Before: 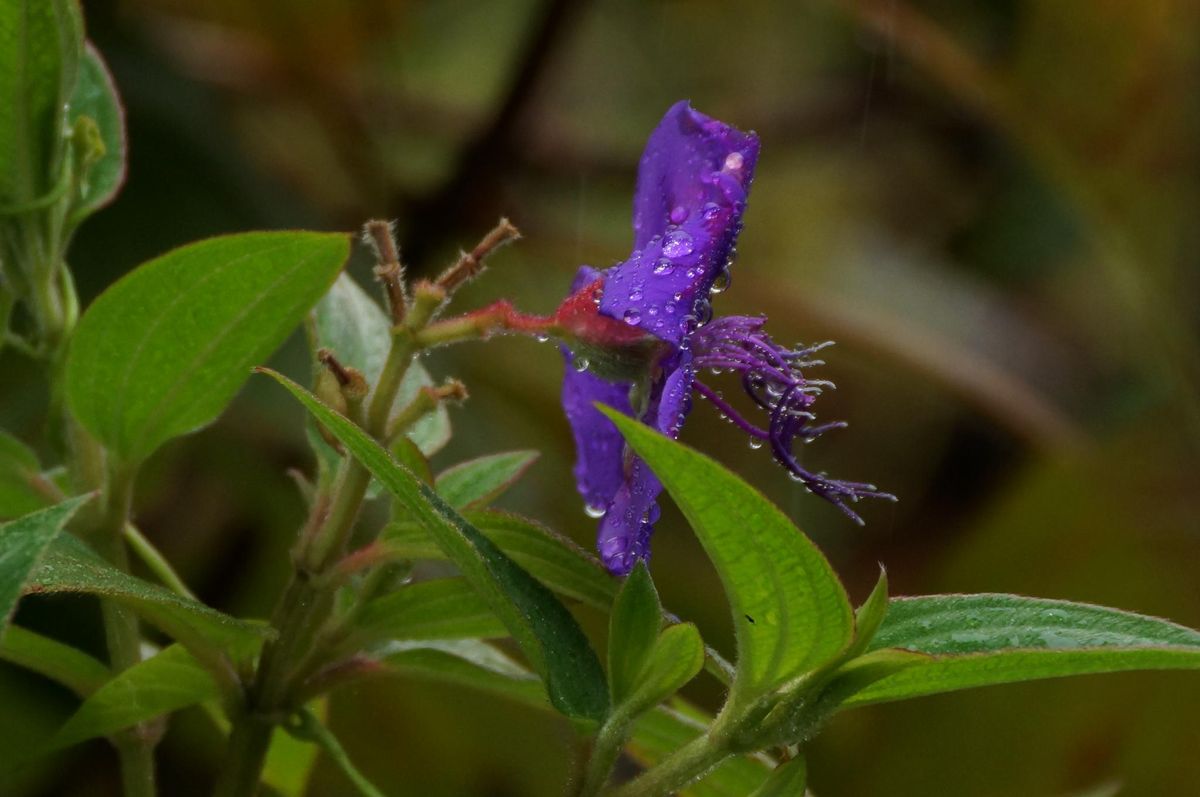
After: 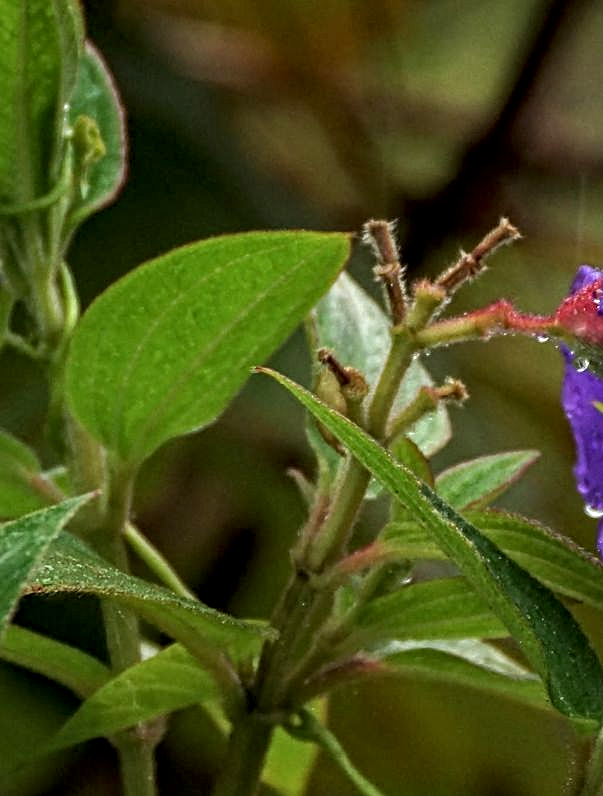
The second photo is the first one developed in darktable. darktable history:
crop and rotate: left 0.034%, top 0%, right 49.692%
local contrast: detail 130%
sharpen: on, module defaults
contrast equalizer: y [[0.5, 0.501, 0.525, 0.597, 0.58, 0.514], [0.5 ×6], [0.5 ×6], [0 ×6], [0 ×6]]
exposure: exposure 0.557 EV, compensate highlight preservation false
